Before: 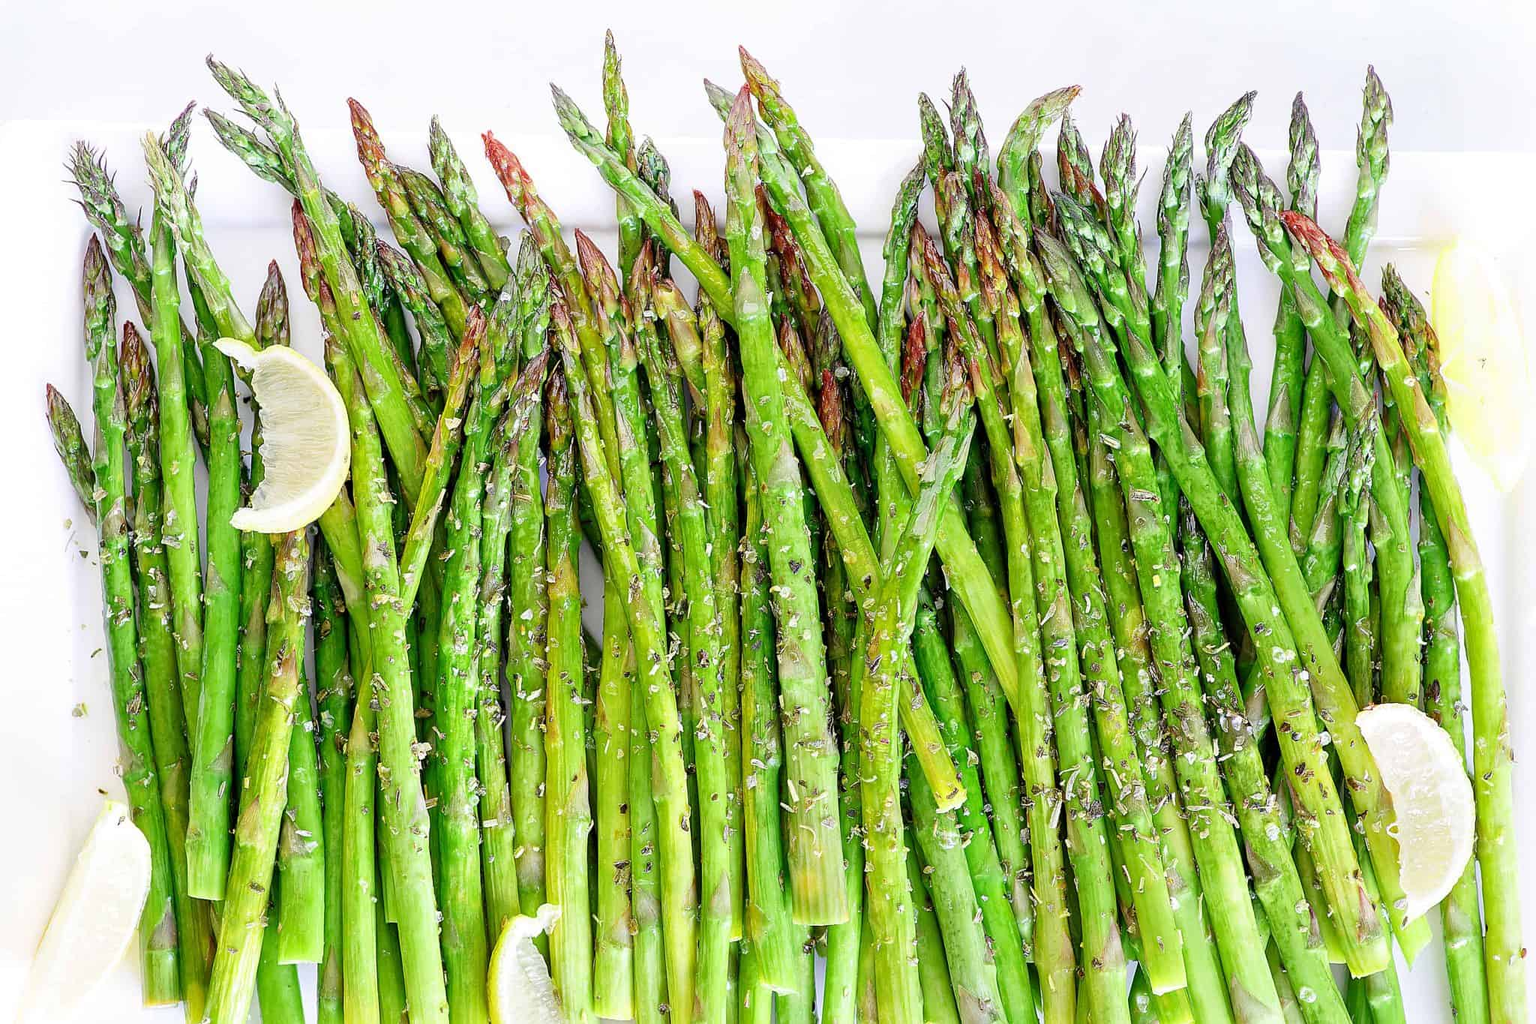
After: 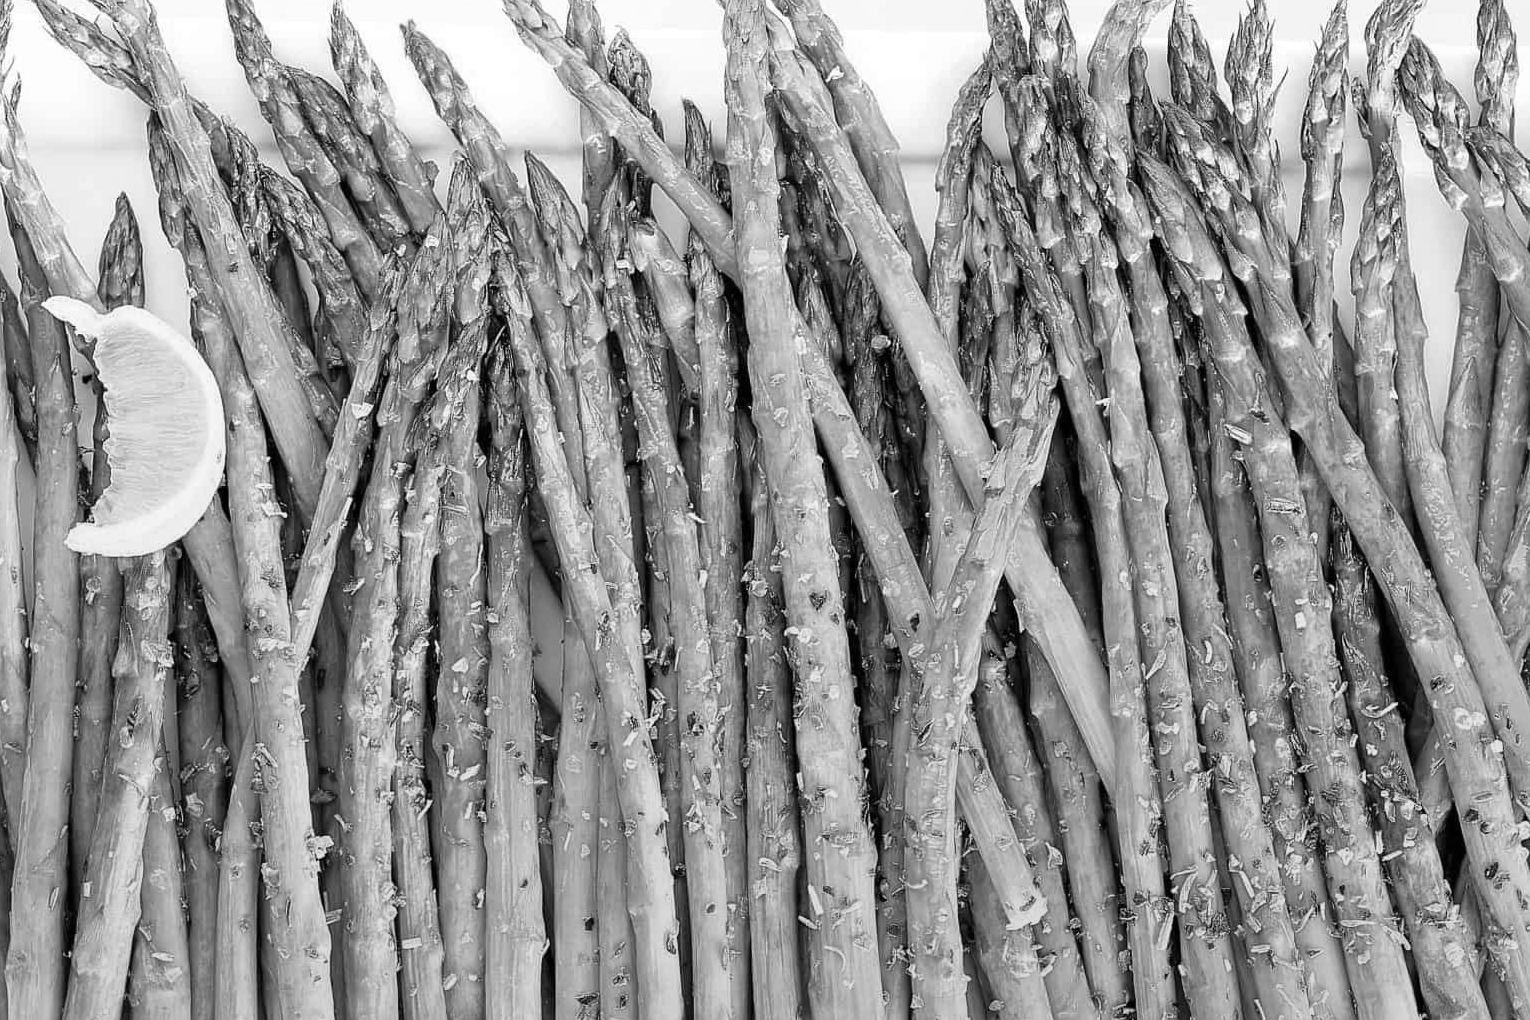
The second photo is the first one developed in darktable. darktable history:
color balance: on, module defaults
crop and rotate: left 11.831%, top 11.346%, right 13.429%, bottom 13.899%
monochrome: size 3.1
graduated density: rotation -180°, offset 27.42
